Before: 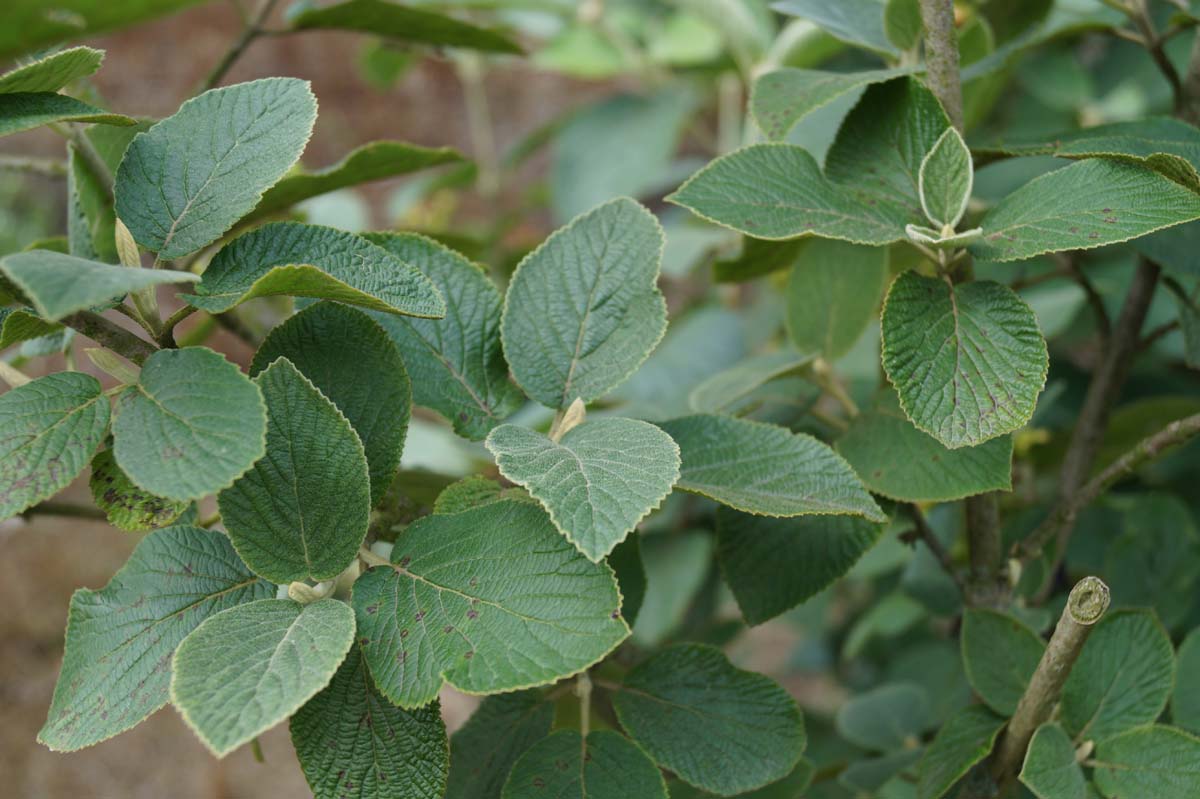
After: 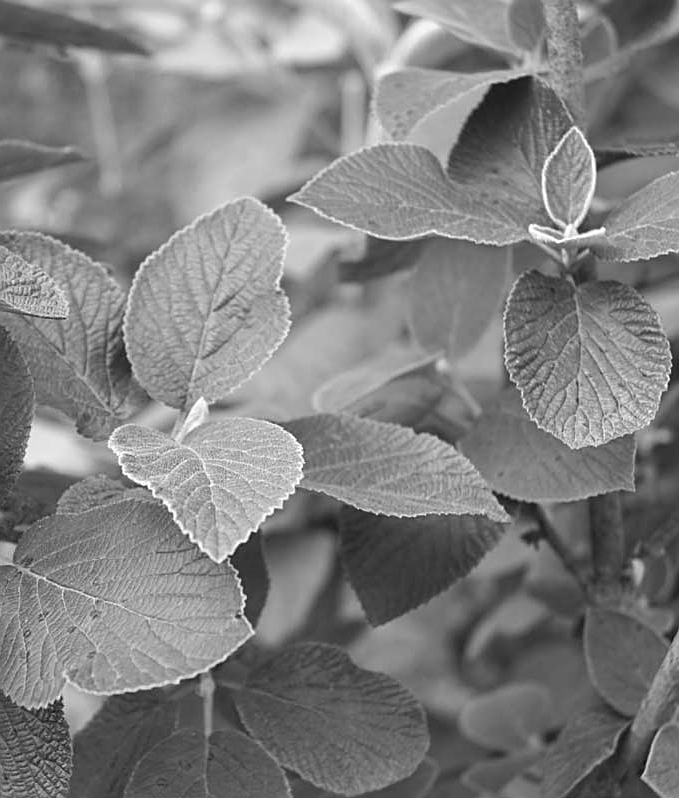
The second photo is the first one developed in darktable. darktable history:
exposure: exposure 0.6 EV, compensate highlight preservation false
color balance rgb: linear chroma grading › global chroma 10%, perceptual saturation grading › global saturation 30%, global vibrance 10%
crop: left 31.458%, top 0%, right 11.876%
sharpen: on, module defaults
monochrome: a 32, b 64, size 2.3
